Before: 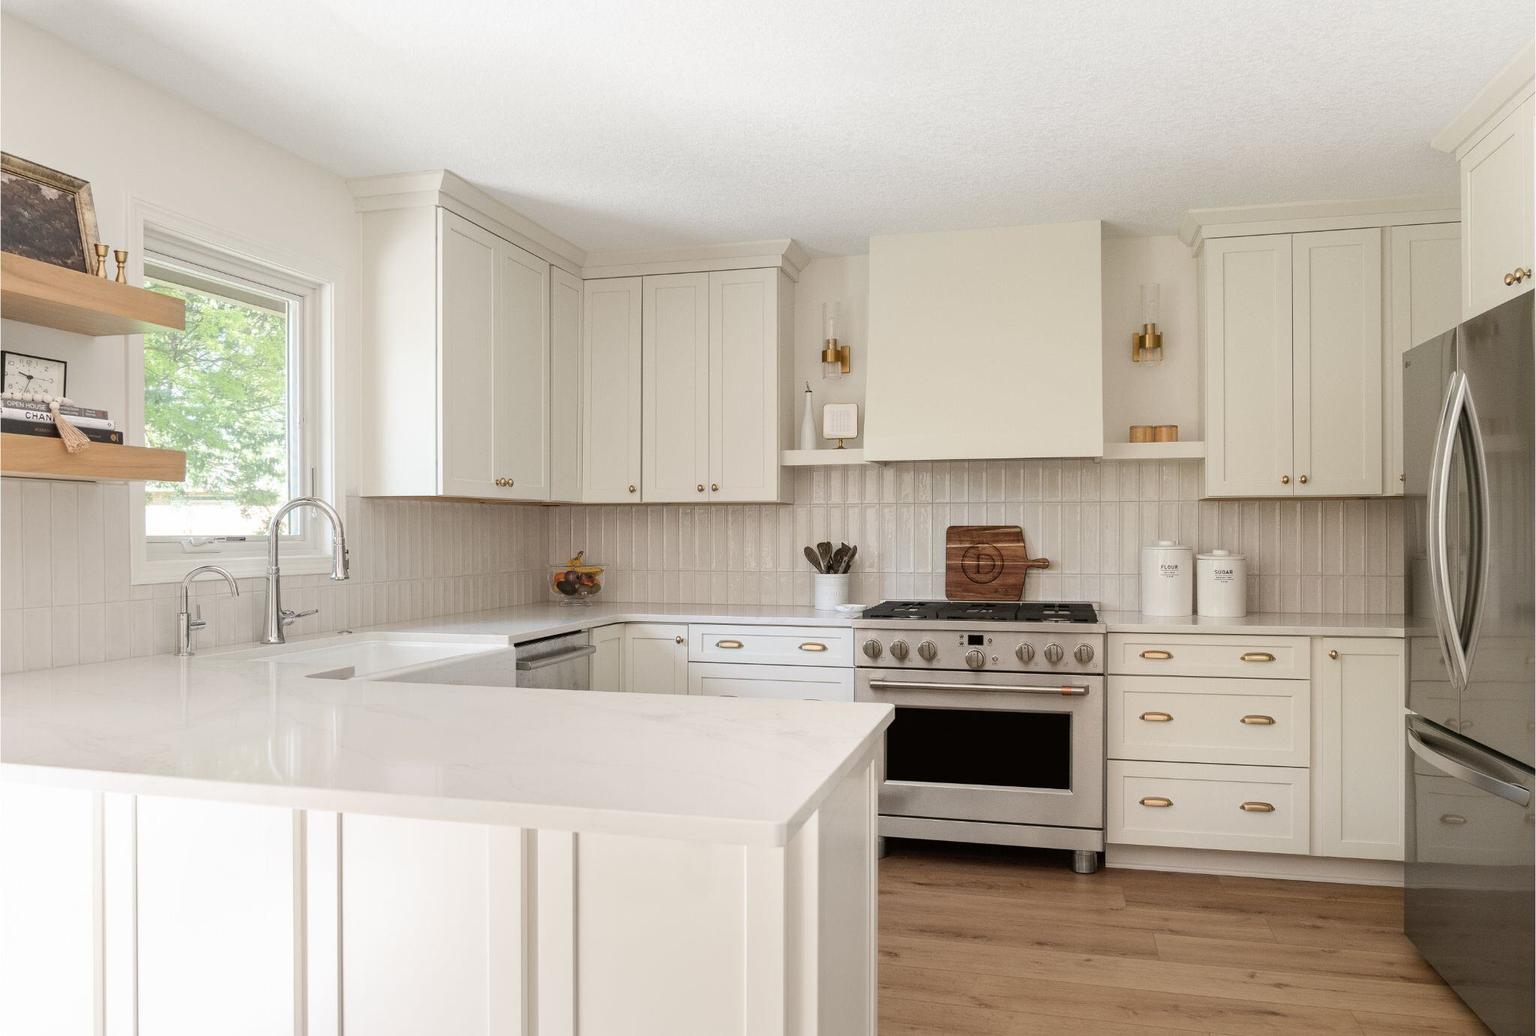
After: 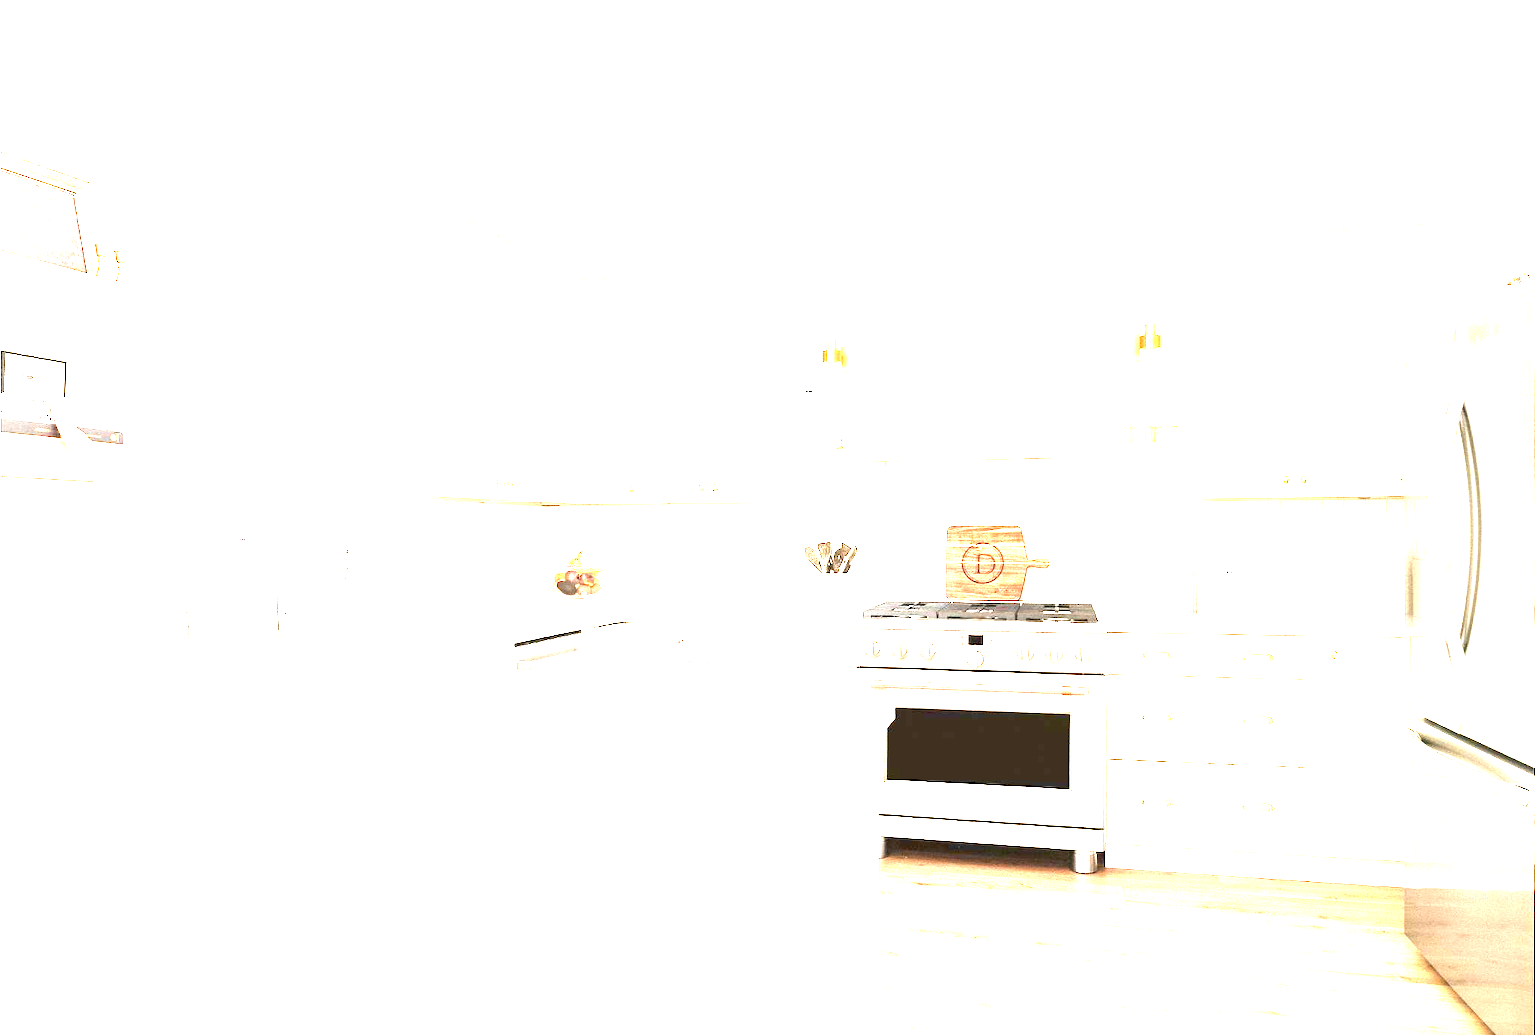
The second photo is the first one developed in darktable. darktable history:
exposure: black level correction 0, exposure 4.083 EV, compensate highlight preservation false
